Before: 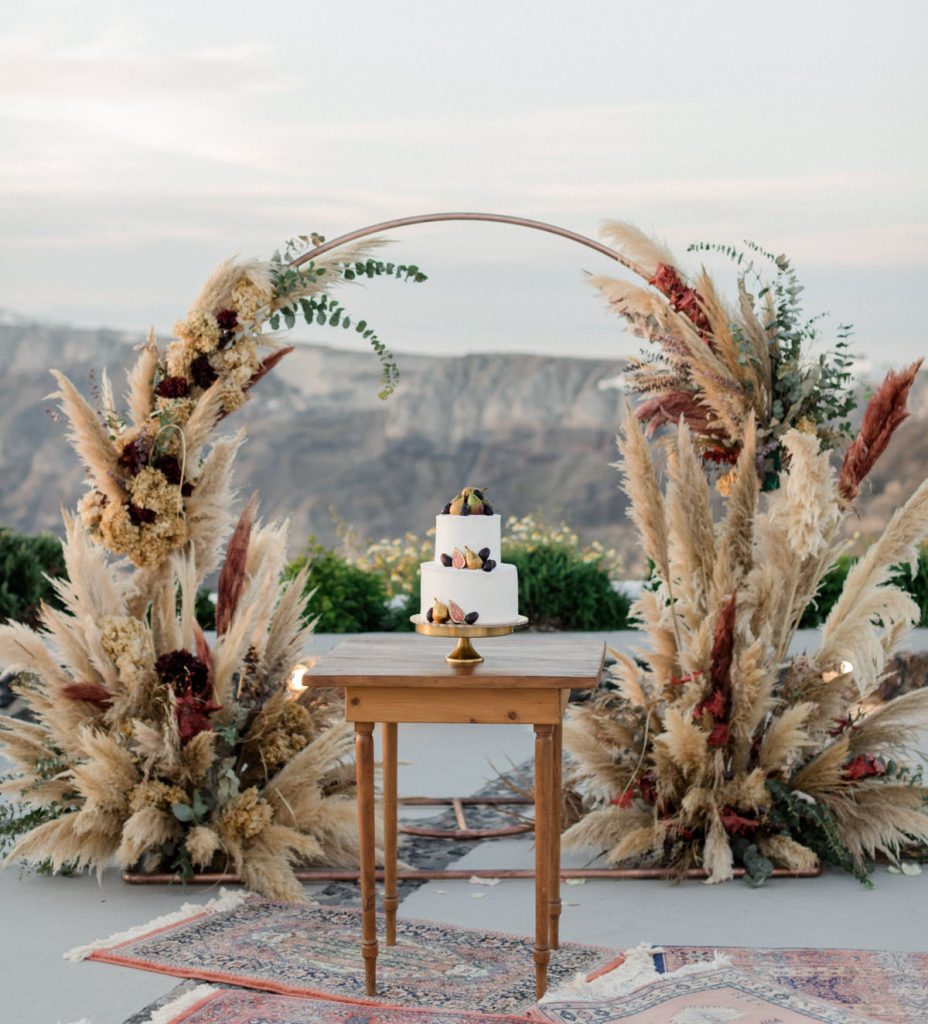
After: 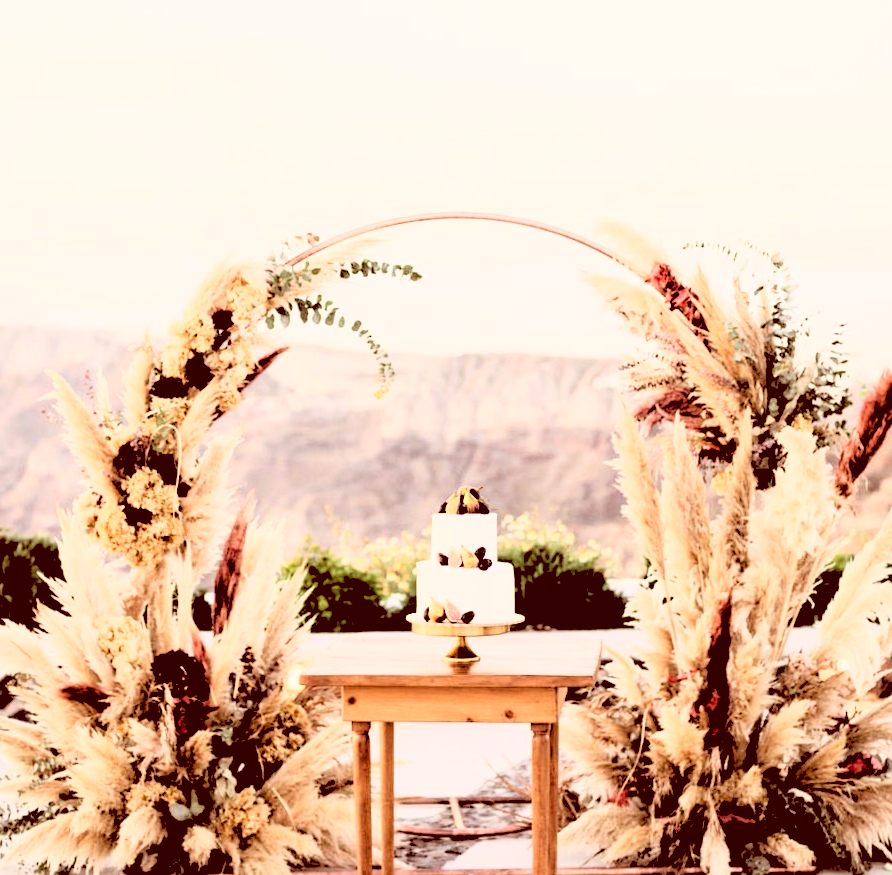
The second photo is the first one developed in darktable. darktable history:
shadows and highlights: radius 334.93, shadows 63.48, highlights 6.06, compress 87.7%, highlights color adjustment 39.73%, soften with gaussian
rgb levels: levels [[0.027, 0.429, 0.996], [0, 0.5, 1], [0, 0.5, 1]]
rgb curve: curves: ch0 [(0, 0) (0.21, 0.15) (0.24, 0.21) (0.5, 0.75) (0.75, 0.96) (0.89, 0.99) (1, 1)]; ch1 [(0, 0.02) (0.21, 0.13) (0.25, 0.2) (0.5, 0.67) (0.75, 0.9) (0.89, 0.97) (1, 1)]; ch2 [(0, 0.02) (0.21, 0.13) (0.25, 0.2) (0.5, 0.67) (0.75, 0.9) (0.89, 0.97) (1, 1)], compensate middle gray true
crop and rotate: angle 0.2°, left 0.275%, right 3.127%, bottom 14.18%
color correction: highlights a* 9.03, highlights b* 8.71, shadows a* 40, shadows b* 40, saturation 0.8
